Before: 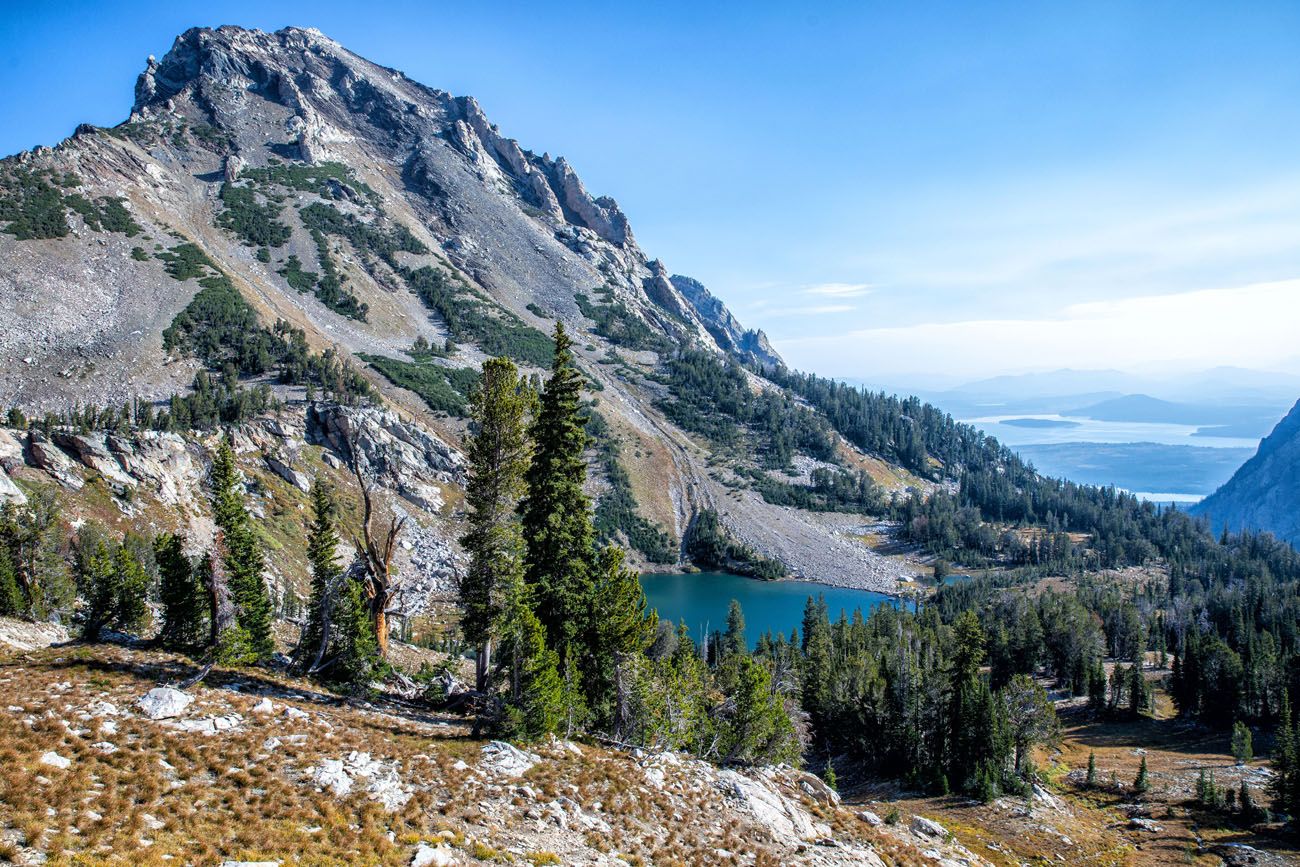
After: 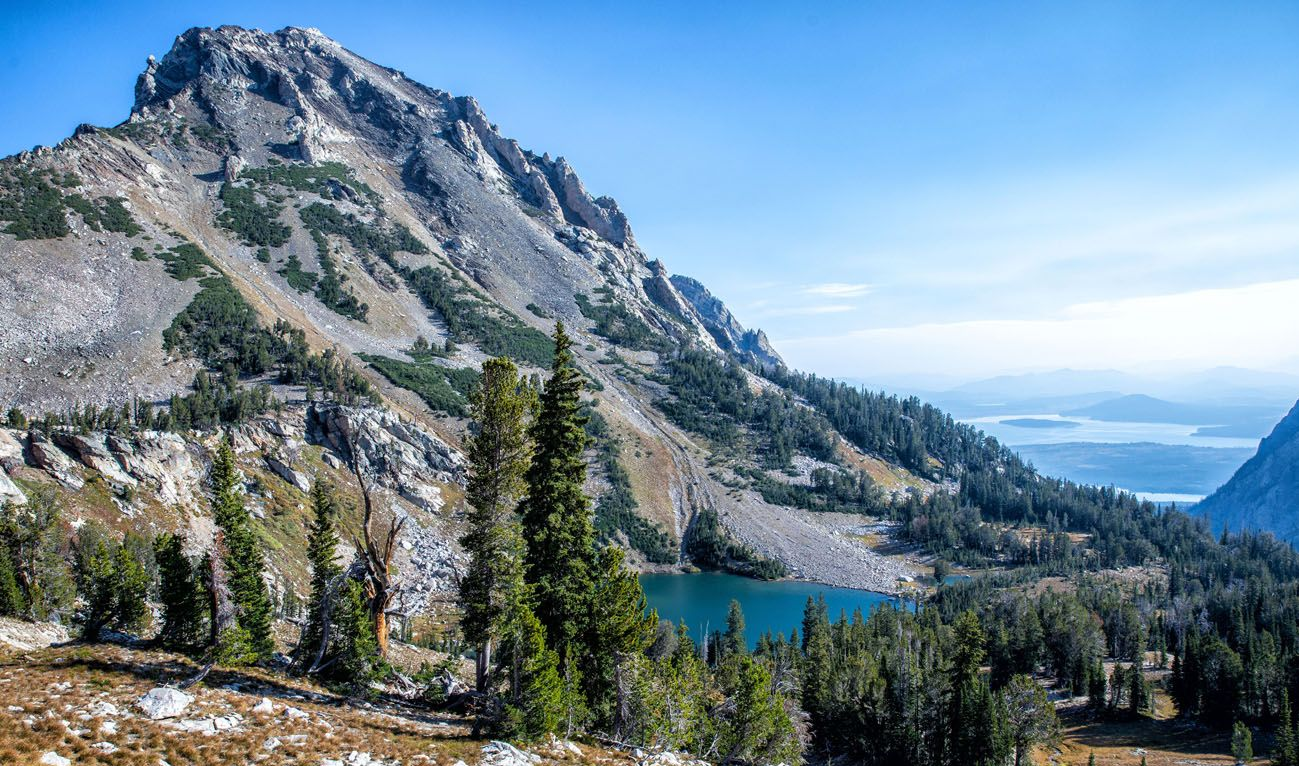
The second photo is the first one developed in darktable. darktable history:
crop and rotate: top 0%, bottom 11.547%
